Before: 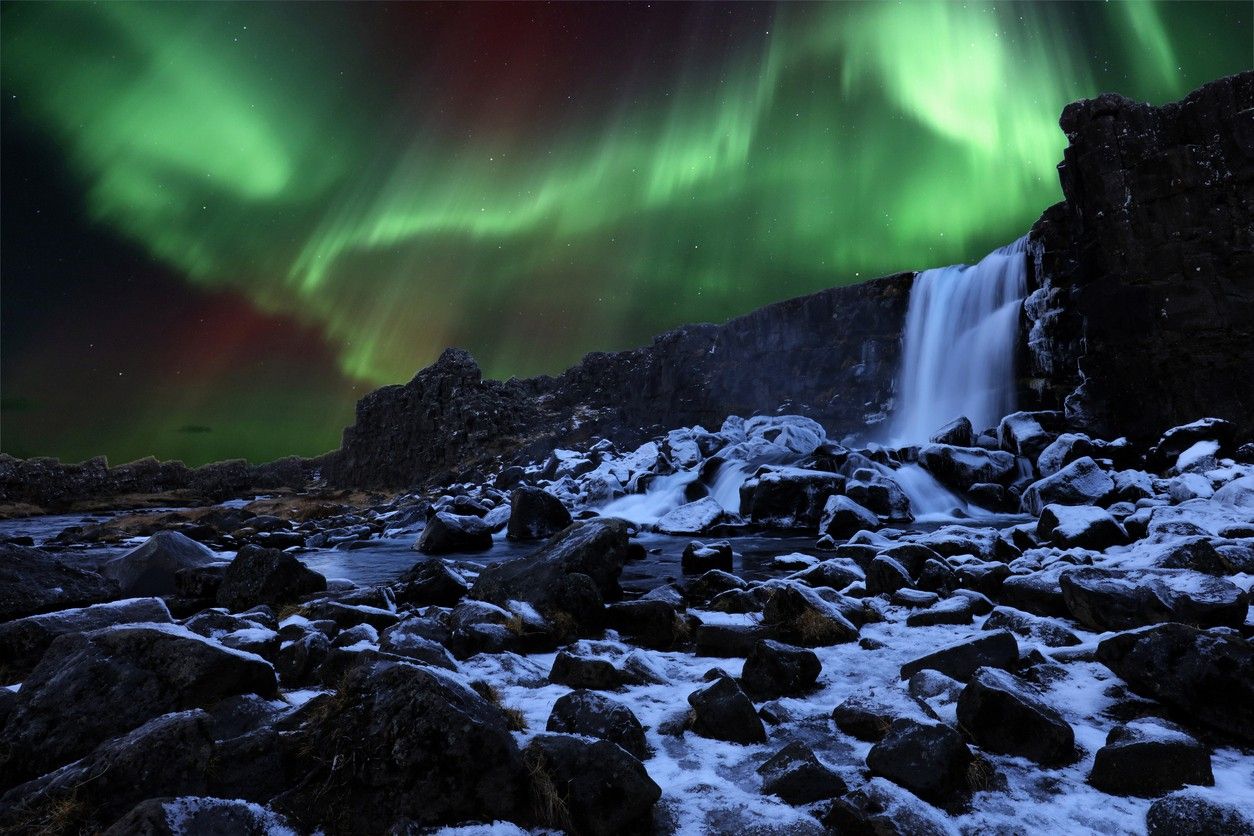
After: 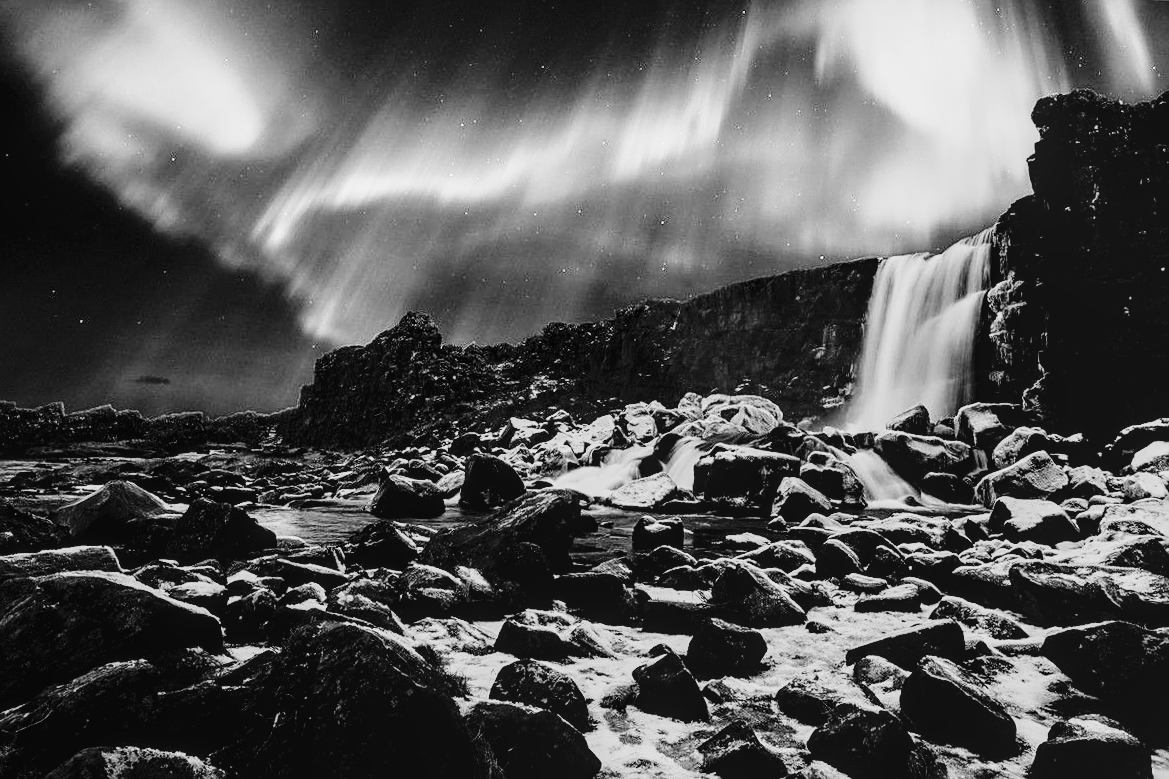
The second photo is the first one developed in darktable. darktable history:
tone curve: curves: ch0 [(0, 0.026) (0.155, 0.133) (0.272, 0.34) (0.434, 0.625) (0.676, 0.871) (0.994, 0.955)], color space Lab, independent channels, preserve colors none
crop and rotate: angle -2.79°
sharpen: on, module defaults
color zones: curves: ch1 [(0, -0.394) (0.143, -0.394) (0.286, -0.394) (0.429, -0.392) (0.571, -0.391) (0.714, -0.391) (0.857, -0.391) (1, -0.394)]
local contrast: on, module defaults
color correction: highlights b* -0.047, saturation 0.249
exposure: black level correction 0.005, exposure 0.276 EV, compensate highlight preservation false
